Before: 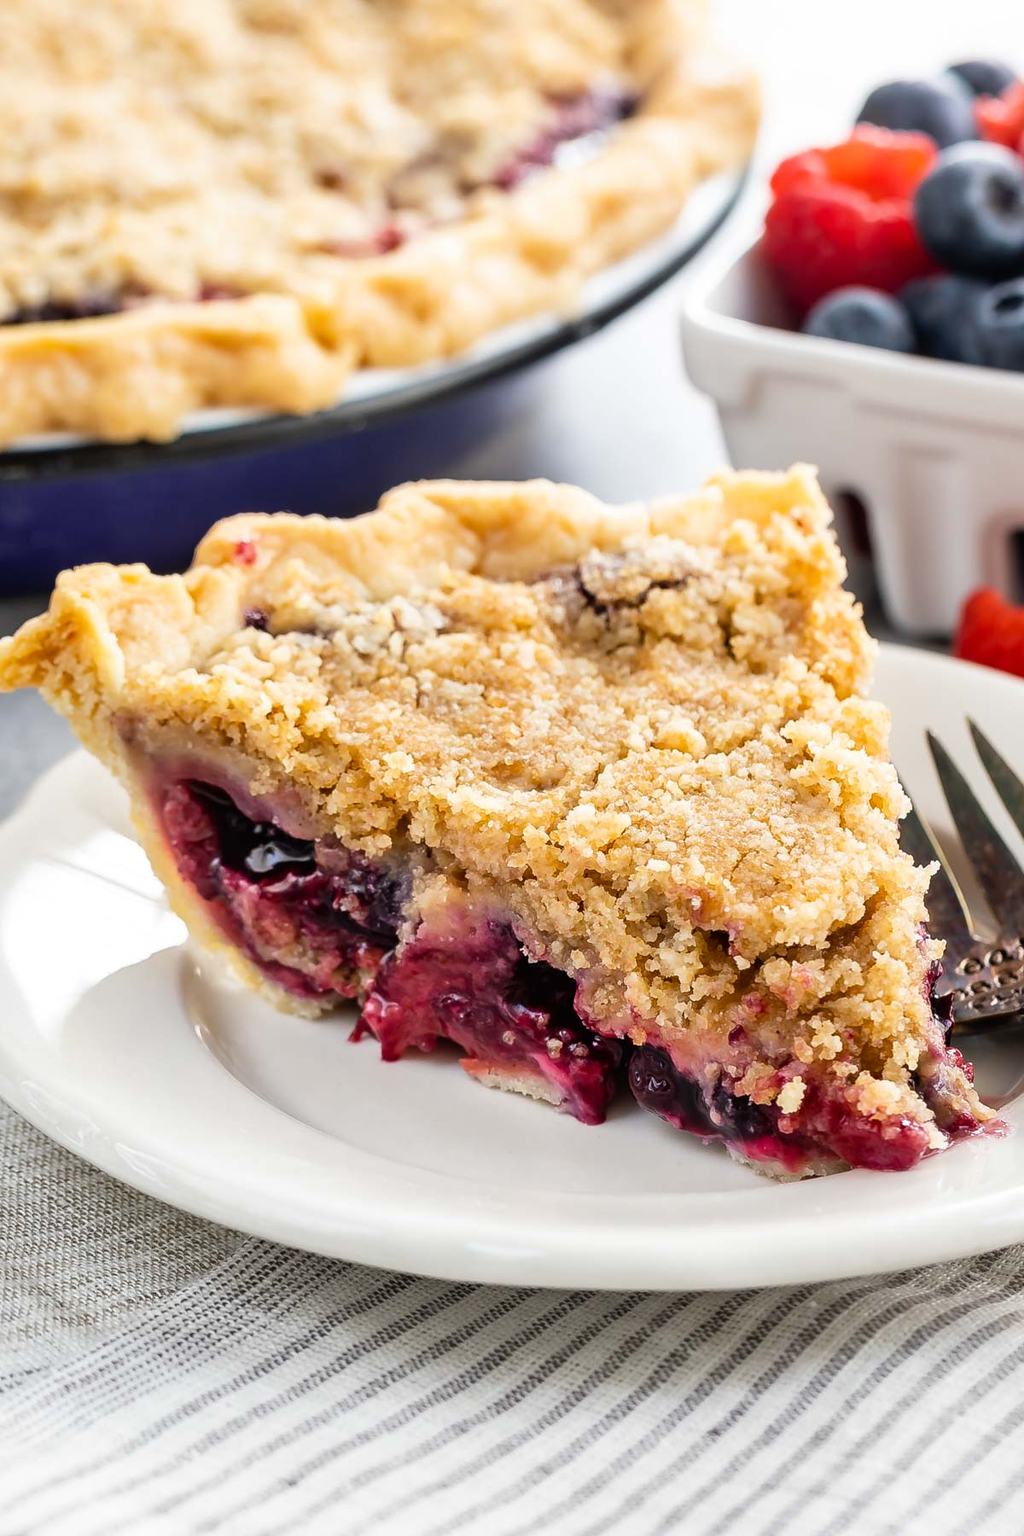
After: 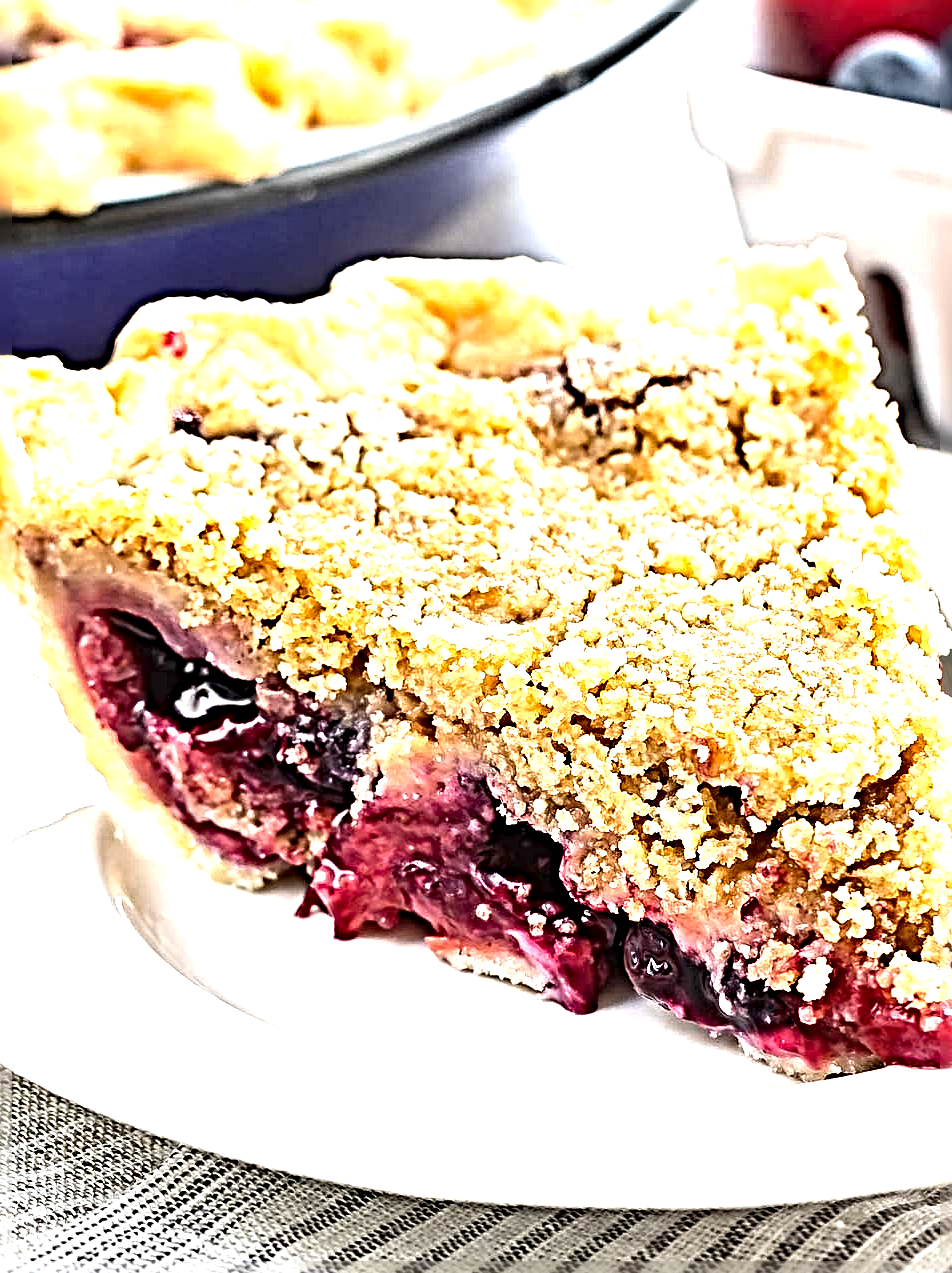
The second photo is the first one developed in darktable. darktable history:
crop: left 9.447%, top 16.907%, right 11.179%, bottom 12.358%
sharpen: radius 6.292, amount 1.798, threshold 0.238
tone equalizer: -8 EV 0.226 EV, -7 EV 0.444 EV, -6 EV 0.418 EV, -5 EV 0.288 EV, -3 EV -0.266 EV, -2 EV -0.44 EV, -1 EV -0.42 EV, +0 EV -0.273 EV, smoothing diameter 24.77%, edges refinement/feathering 8.12, preserve details guided filter
exposure: black level correction 0, exposure 1.444 EV, compensate highlight preservation false
